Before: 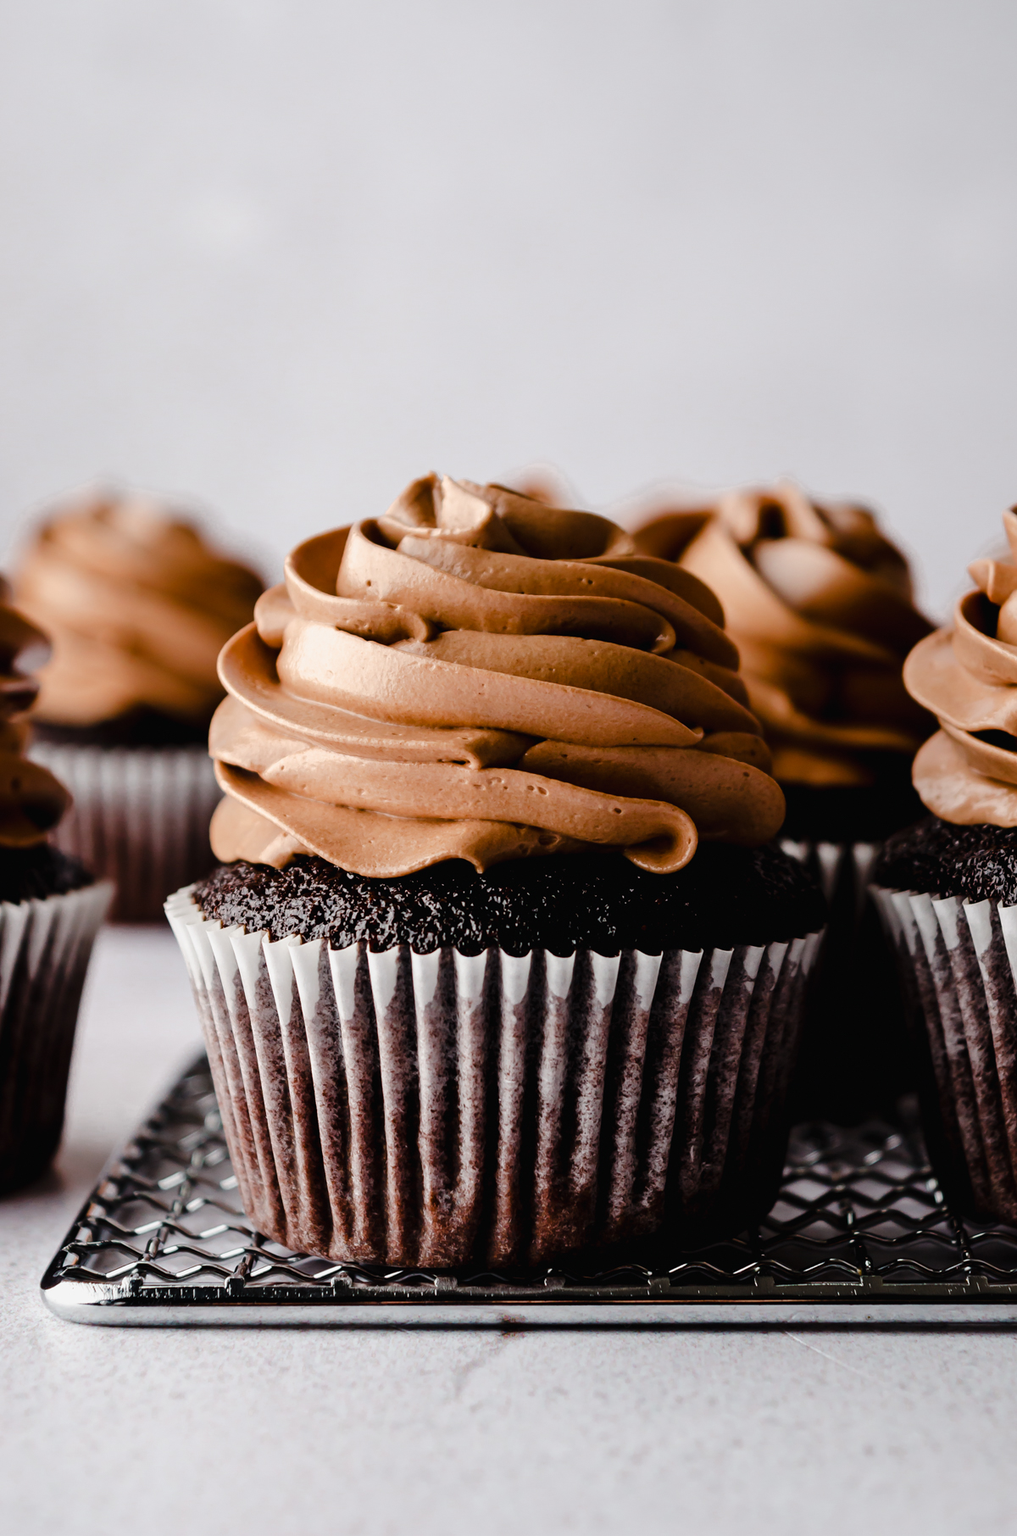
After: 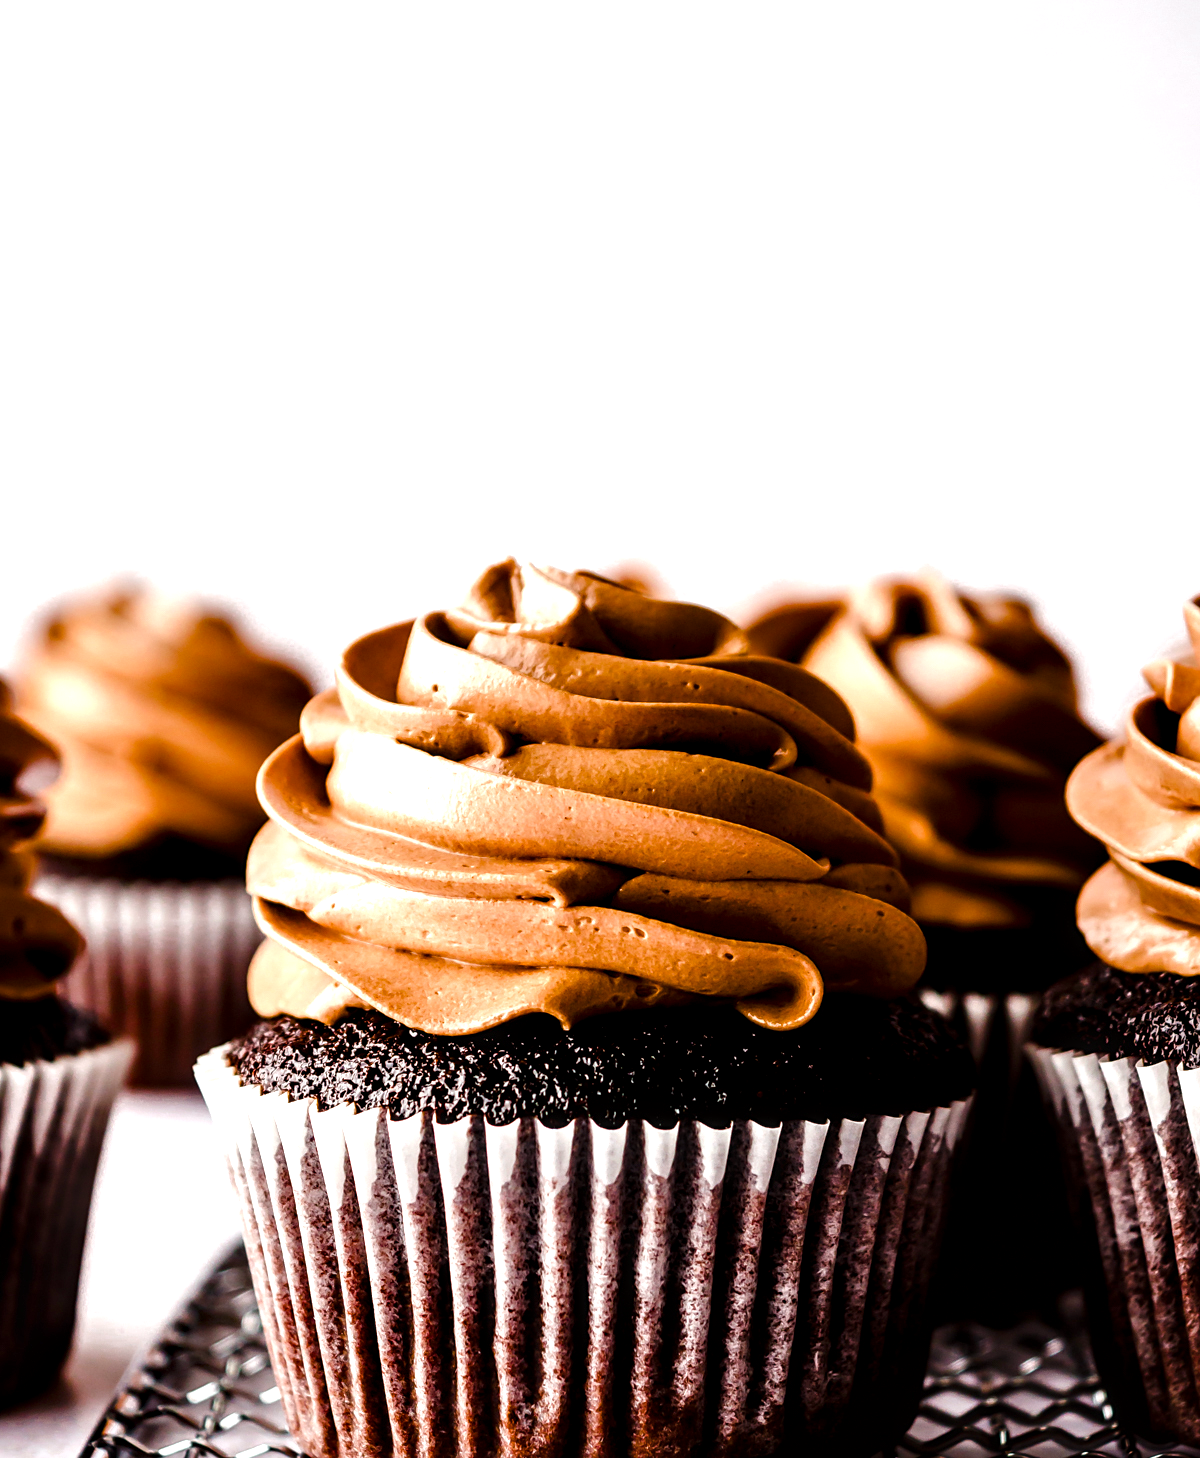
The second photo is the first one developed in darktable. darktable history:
crop: bottom 19.535%
color balance rgb: power › luminance -3.791%, power › chroma 0.566%, power › hue 38.82°, linear chroma grading › global chroma 0.892%, perceptual saturation grading › global saturation 0.899%, perceptual saturation grading › highlights -17.965%, perceptual saturation grading › mid-tones 33.232%, perceptual saturation grading › shadows 50.435%, perceptual brilliance grading › global brilliance 24.408%, global vibrance 20%
sharpen: amount 0.212
local contrast: detail 134%, midtone range 0.747
